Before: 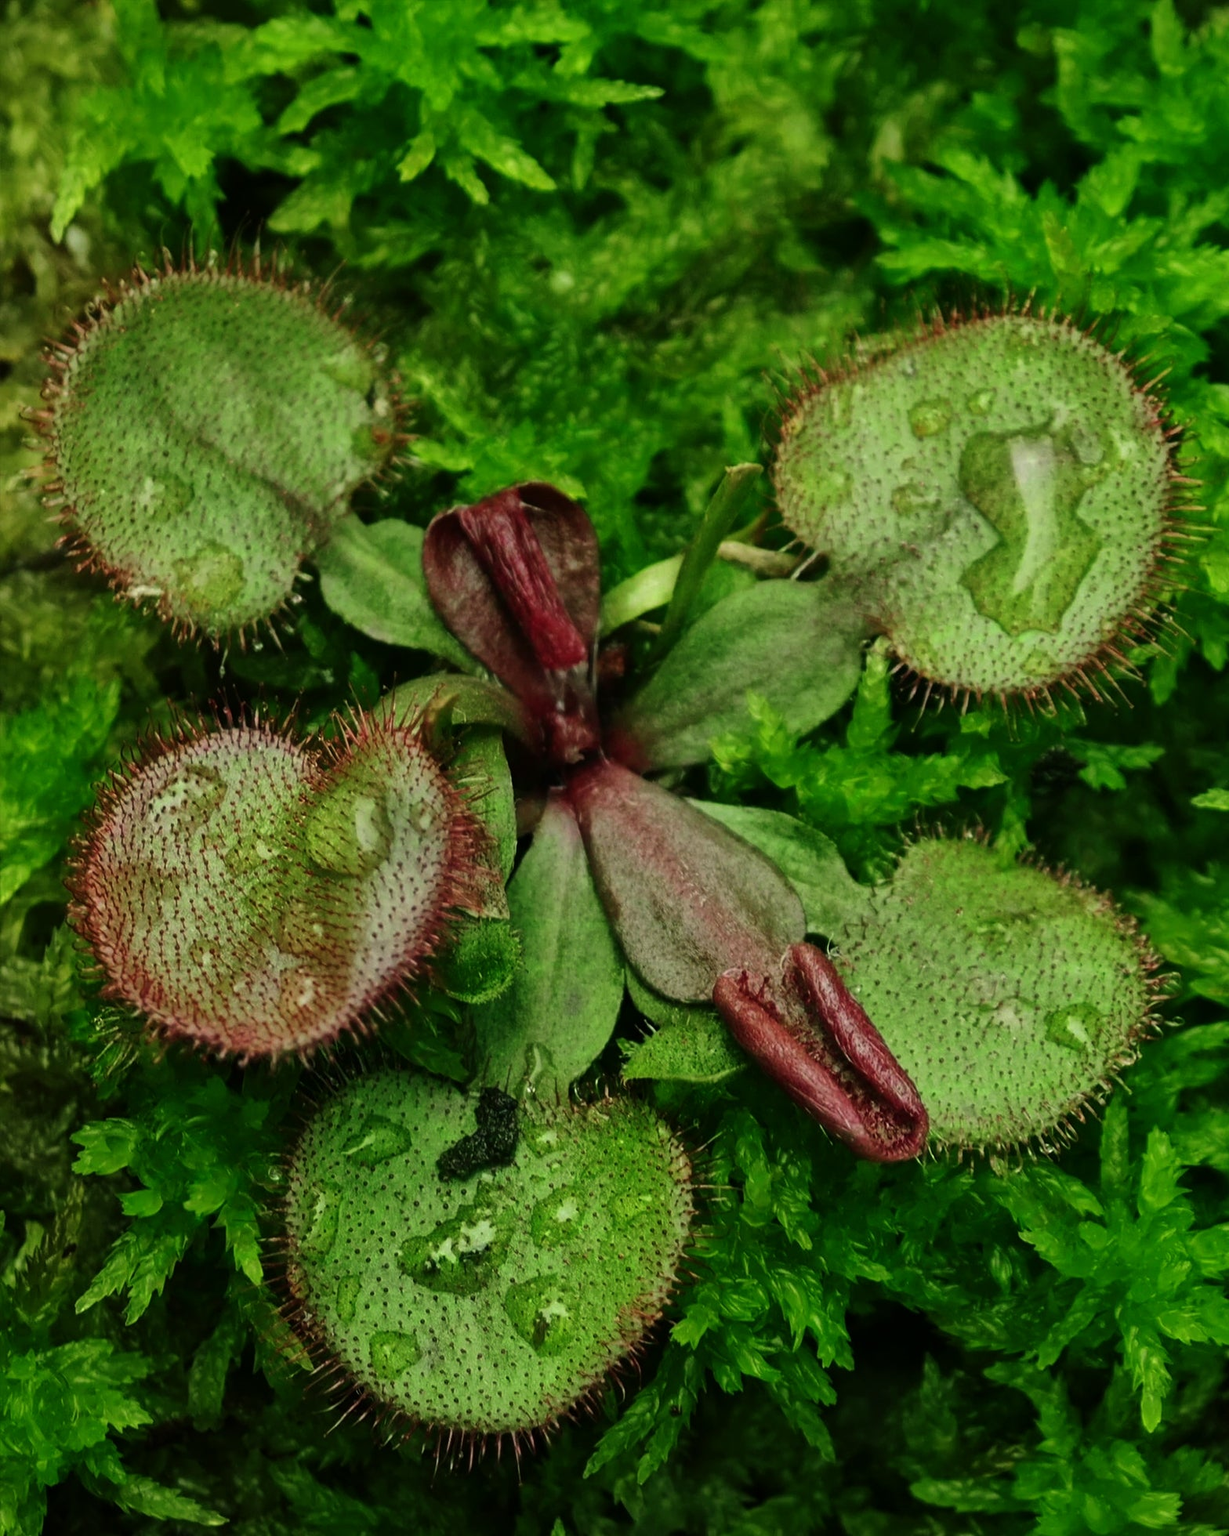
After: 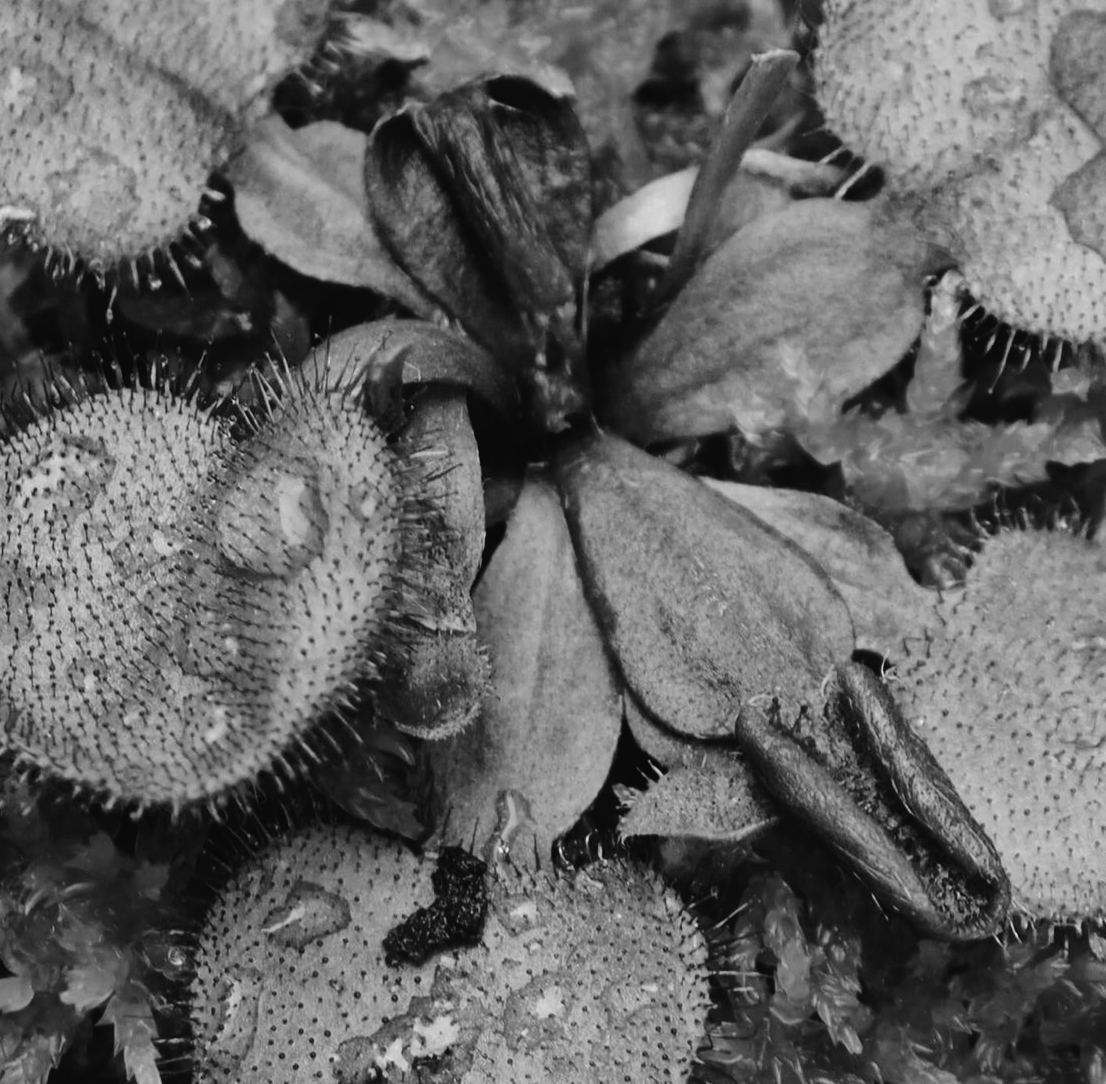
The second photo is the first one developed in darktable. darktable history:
crop: left 11.123%, top 27.61%, right 18.3%, bottom 17.034%
monochrome: a -3.63, b -0.465
tone curve: curves: ch0 [(0, 0.021) (0.049, 0.044) (0.152, 0.14) (0.328, 0.377) (0.473, 0.543) (0.641, 0.705) (0.868, 0.887) (1, 0.969)]; ch1 [(0, 0) (0.322, 0.328) (0.43, 0.425) (0.474, 0.466) (0.502, 0.503) (0.522, 0.526) (0.564, 0.591) (0.602, 0.632) (0.677, 0.701) (0.859, 0.885) (1, 1)]; ch2 [(0, 0) (0.33, 0.301) (0.447, 0.44) (0.487, 0.496) (0.502, 0.516) (0.535, 0.554) (0.565, 0.598) (0.618, 0.629) (1, 1)], color space Lab, independent channels, preserve colors none
